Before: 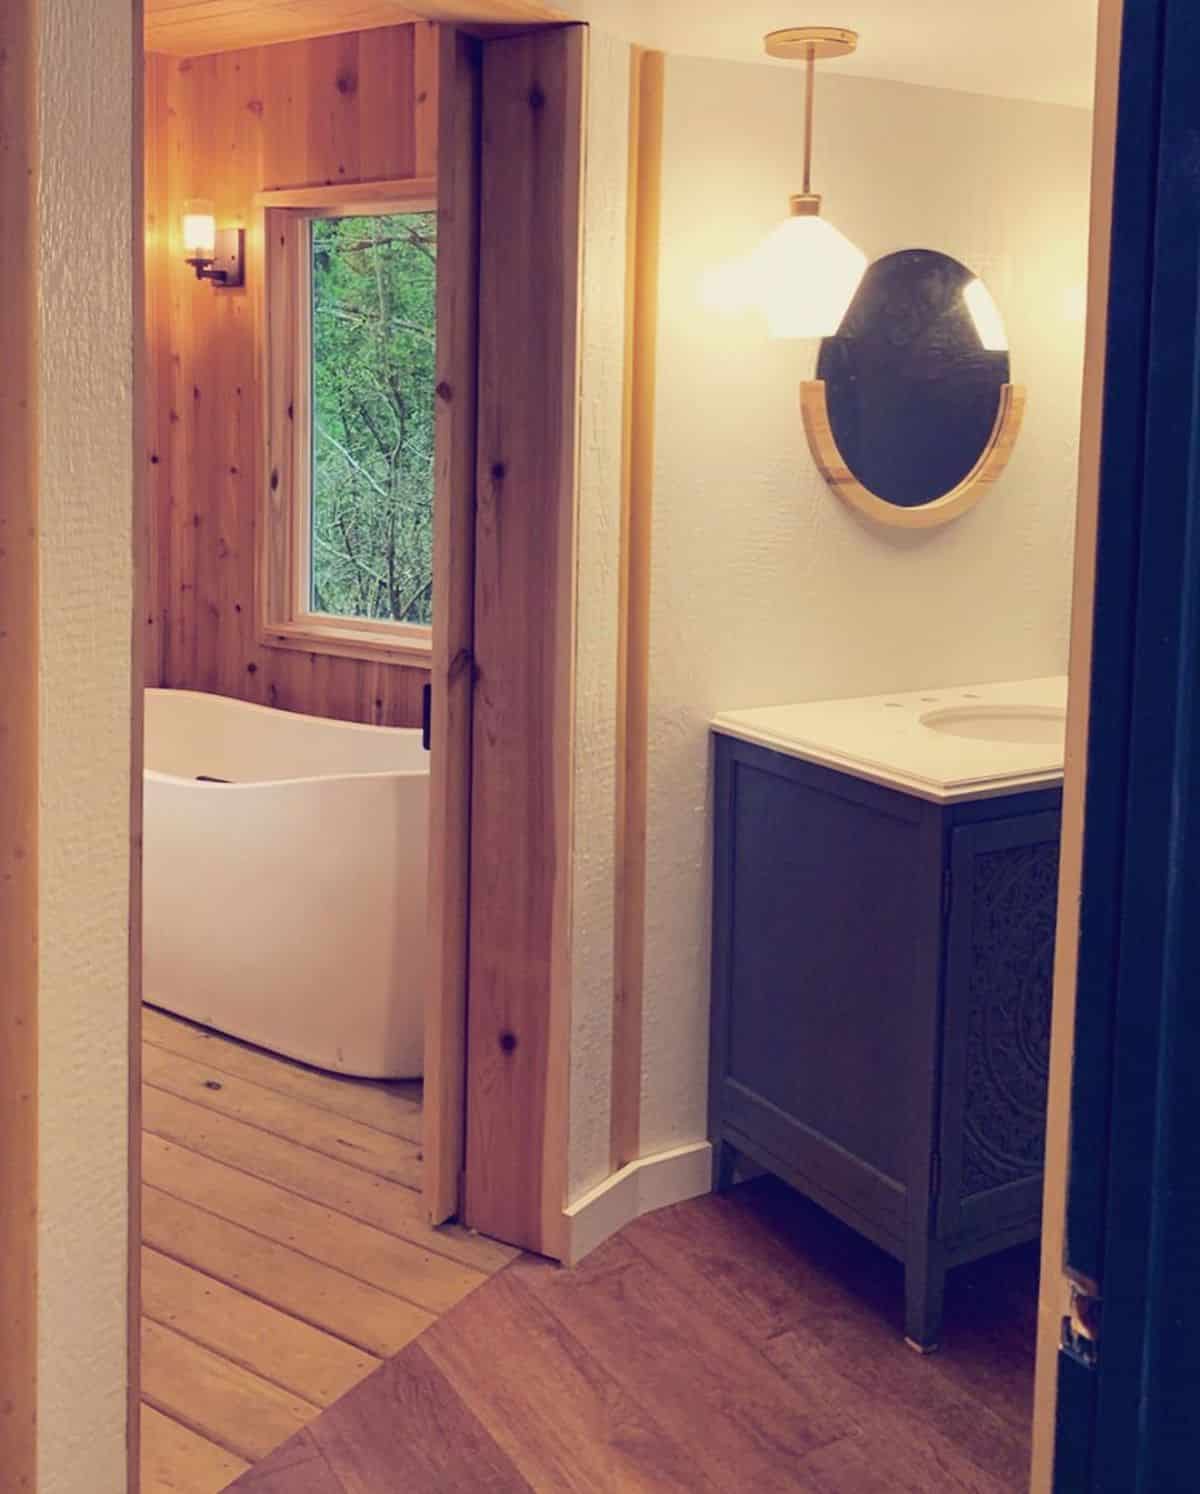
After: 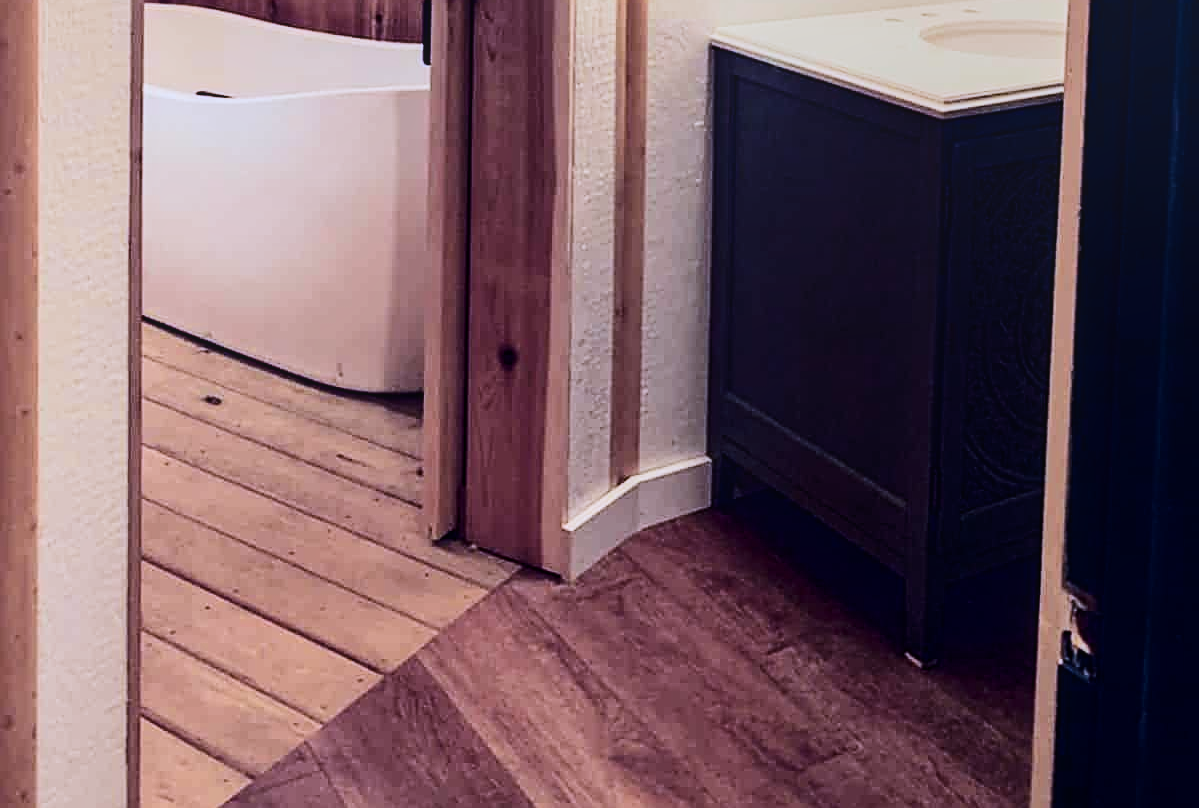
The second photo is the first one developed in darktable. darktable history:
filmic rgb: black relative exposure -5.06 EV, white relative exposure 3.99 EV, hardness 2.88, contrast 1.296, highlights saturation mix -29.67%
crop and rotate: top 45.871%, right 0.038%
local contrast: detail 110%
sharpen: on, module defaults
color correction: highlights a* -1.94, highlights b* -18.34
tone equalizer: on, module defaults
contrast brightness saturation: contrast 0.299
